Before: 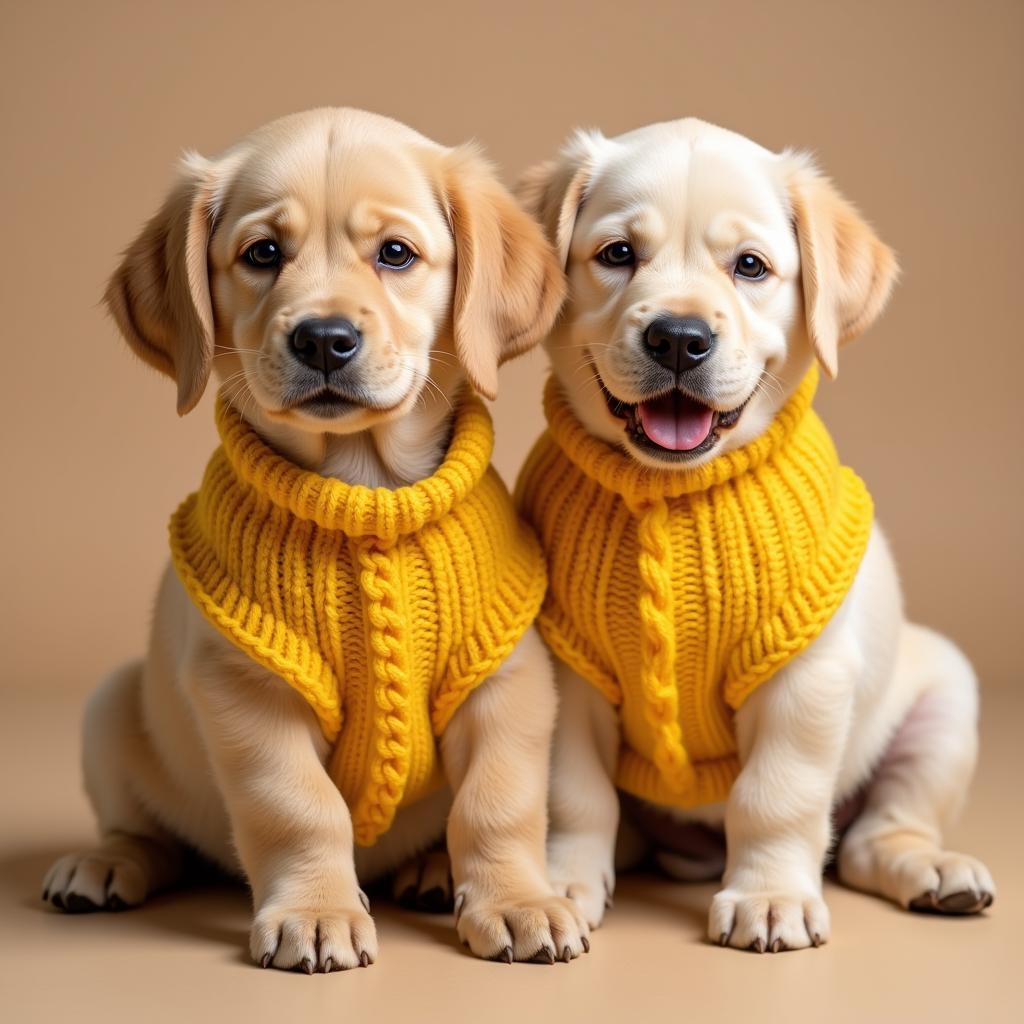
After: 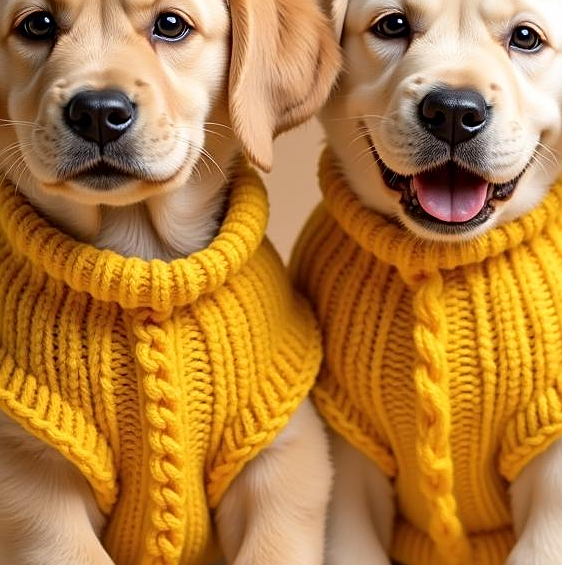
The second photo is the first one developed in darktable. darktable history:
sharpen: on, module defaults
crop and rotate: left 22.034%, top 22.363%, right 22.993%, bottom 22.446%
shadows and highlights: shadows -31.67, highlights 30.25
